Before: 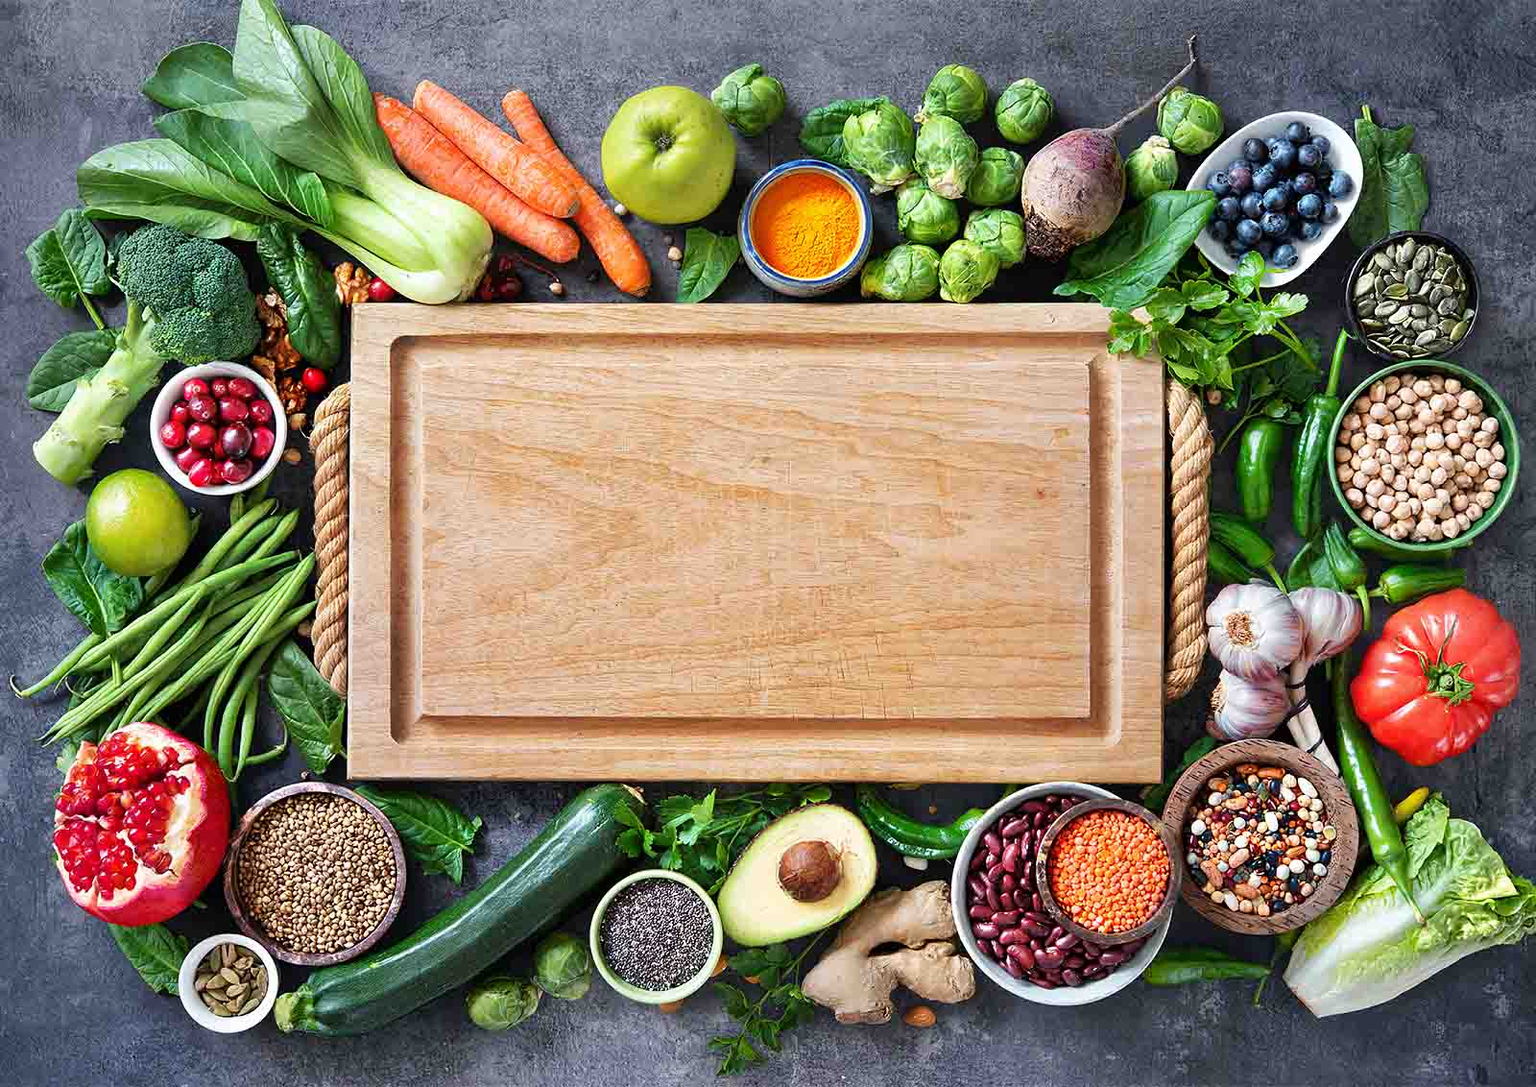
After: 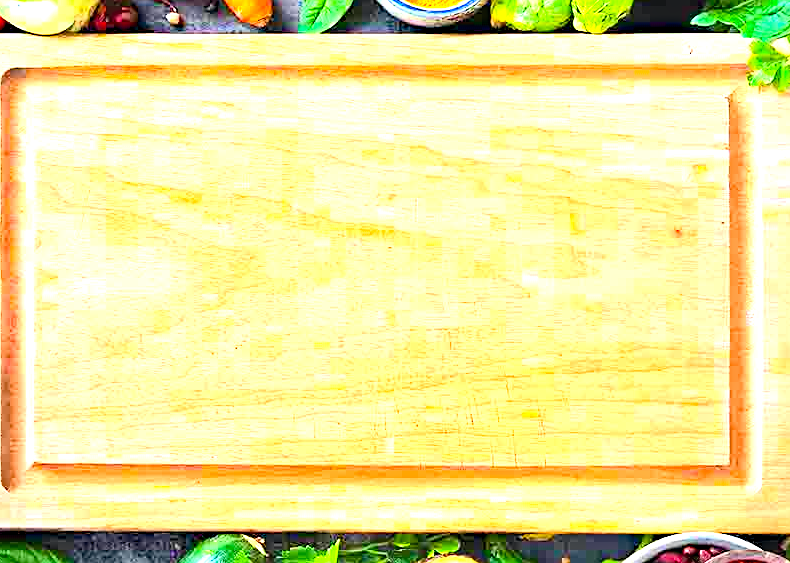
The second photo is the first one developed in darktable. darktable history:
crop: left 25.418%, top 24.942%, right 25.173%, bottom 25.265%
color balance rgb: perceptual saturation grading › global saturation 0.209%, global vibrance 24.979%
haze removal: strength 0.303, distance 0.245, compatibility mode true, adaptive false
exposure: black level correction 0, exposure 1.748 EV, compensate highlight preservation false
contrast brightness saturation: contrast 0.197, brightness 0.163, saturation 0.225
sharpen: amount 0.205
vignetting: fall-off start 99.58%, fall-off radius 70.6%, saturation -0.028, width/height ratio 1.174
